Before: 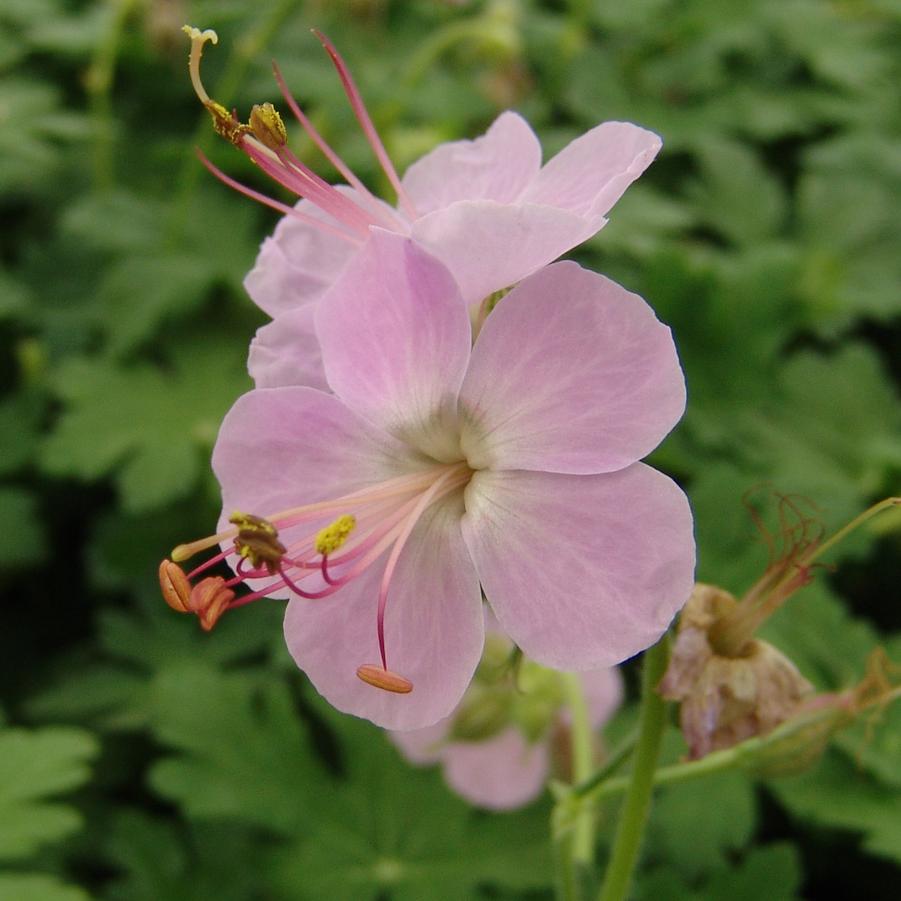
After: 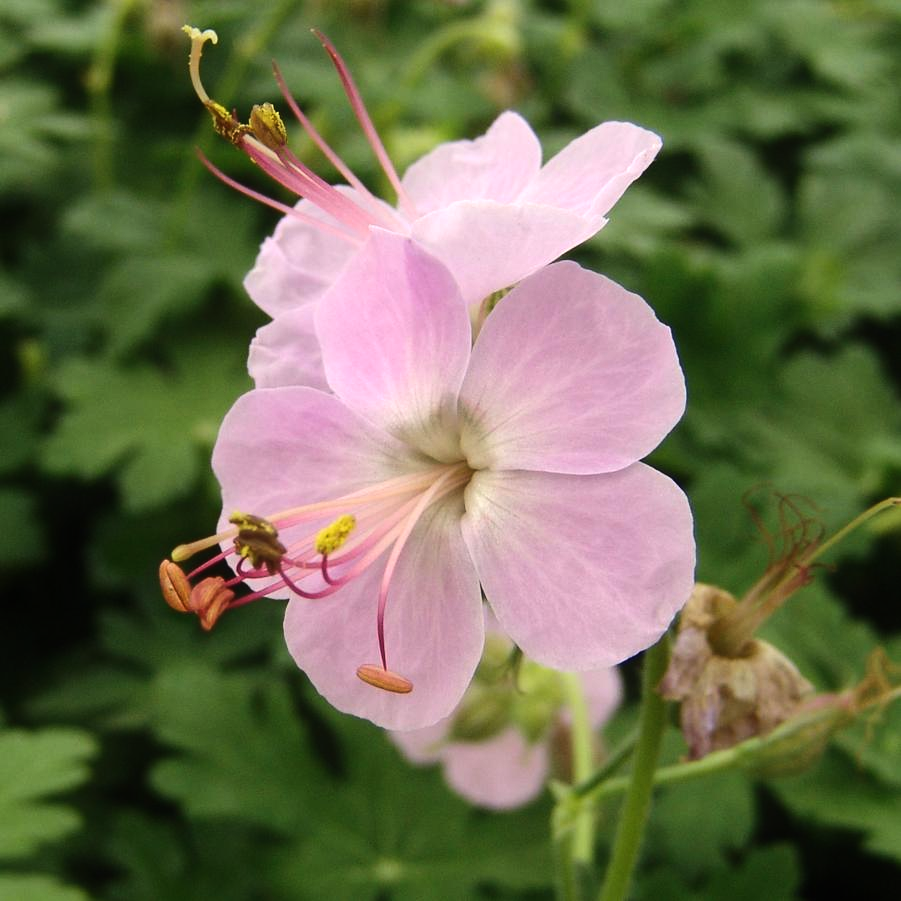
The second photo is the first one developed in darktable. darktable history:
contrast equalizer: octaves 7, y [[0.6 ×6], [0.55 ×6], [0 ×6], [0 ×6], [0 ×6]], mix -0.2
tone equalizer: -8 EV -0.75 EV, -7 EV -0.7 EV, -6 EV -0.6 EV, -5 EV -0.4 EV, -3 EV 0.4 EV, -2 EV 0.6 EV, -1 EV 0.7 EV, +0 EV 0.75 EV, edges refinement/feathering 500, mask exposure compensation -1.57 EV, preserve details no
